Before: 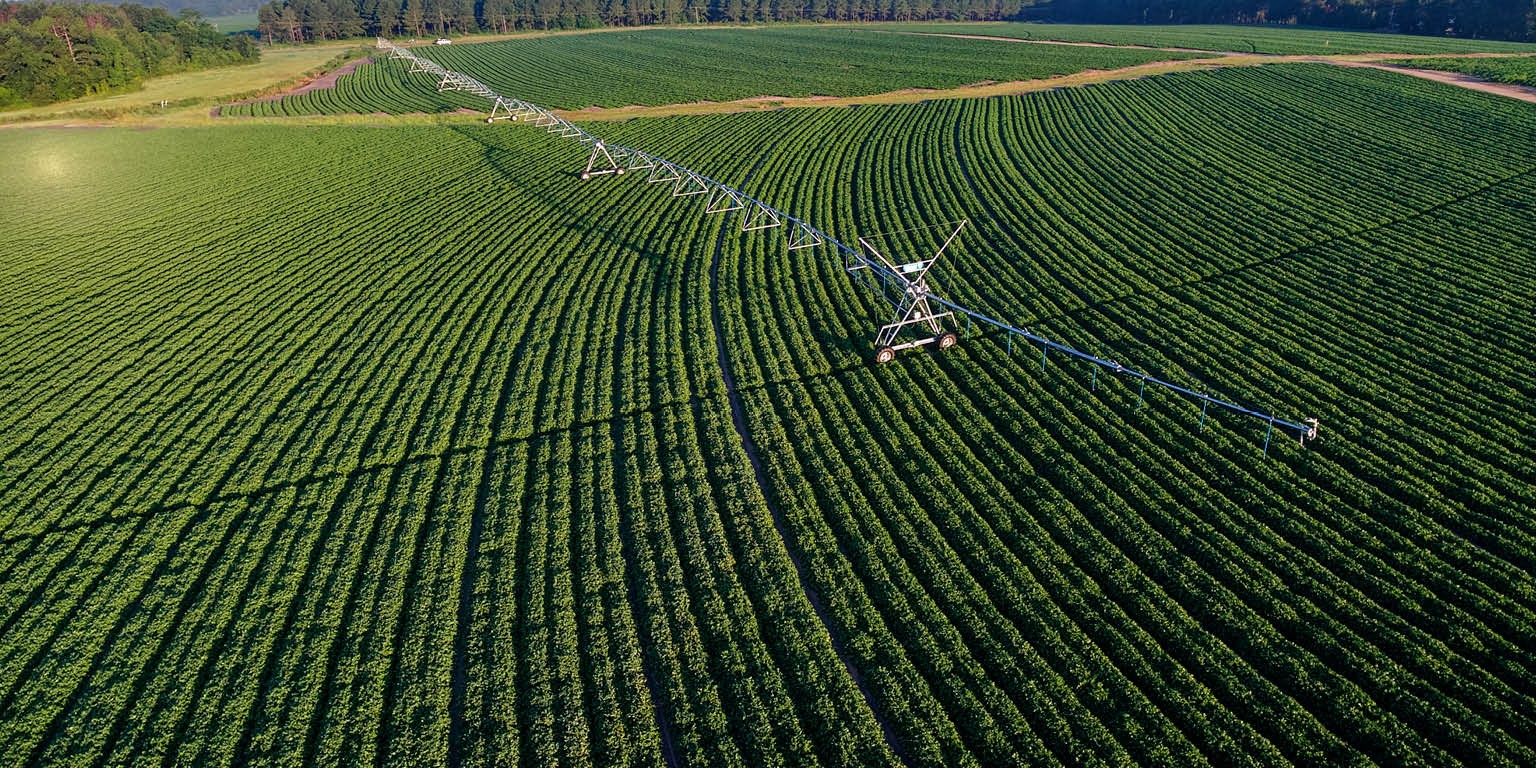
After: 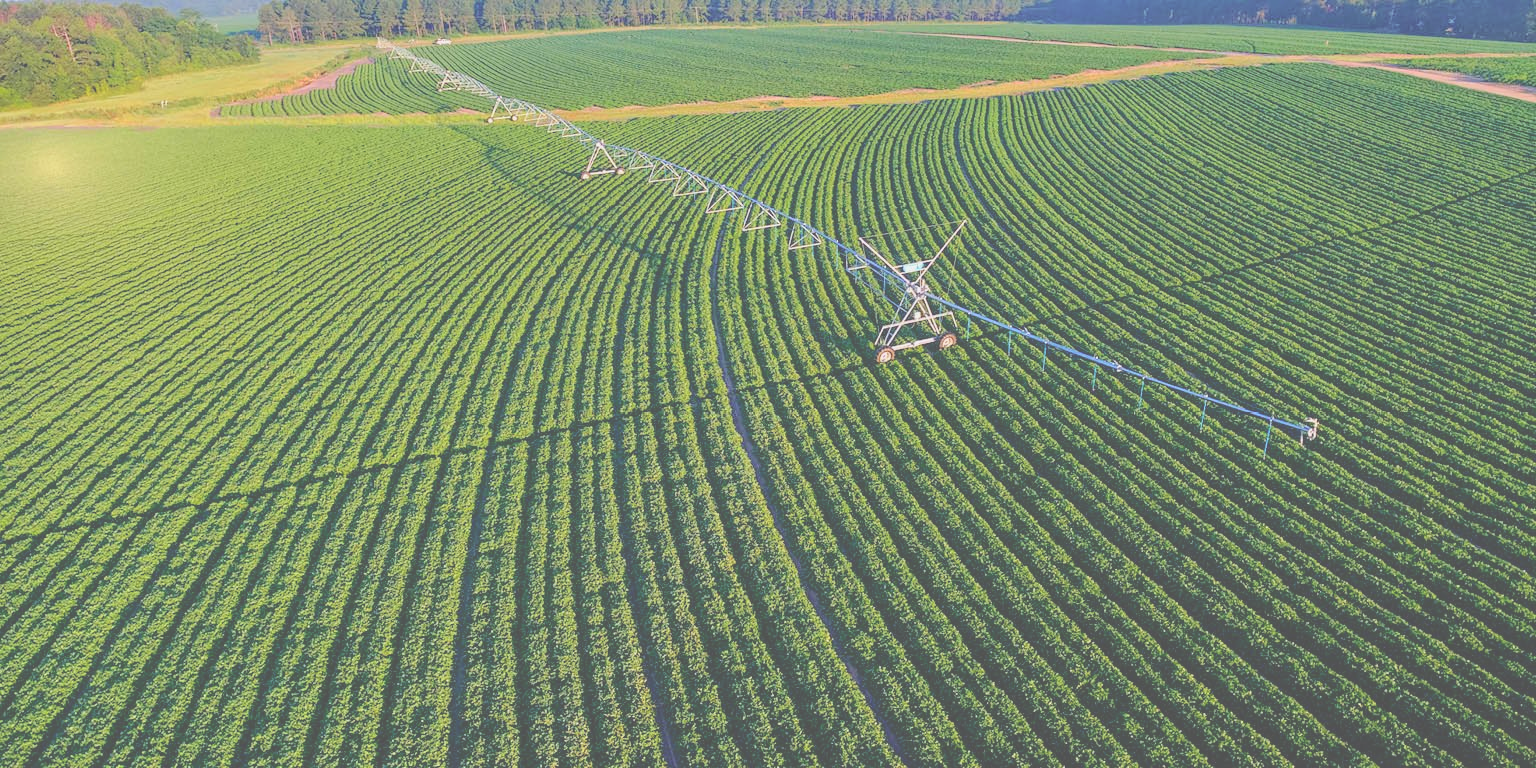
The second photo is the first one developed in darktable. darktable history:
contrast brightness saturation: contrast -0.096, brightness 0.053, saturation 0.08
tone curve: curves: ch0 [(0, 0) (0.003, 0.275) (0.011, 0.288) (0.025, 0.309) (0.044, 0.326) (0.069, 0.346) (0.1, 0.37) (0.136, 0.396) (0.177, 0.432) (0.224, 0.473) (0.277, 0.516) (0.335, 0.566) (0.399, 0.611) (0.468, 0.661) (0.543, 0.711) (0.623, 0.761) (0.709, 0.817) (0.801, 0.867) (0.898, 0.911) (1, 1)], color space Lab, independent channels, preserve colors none
